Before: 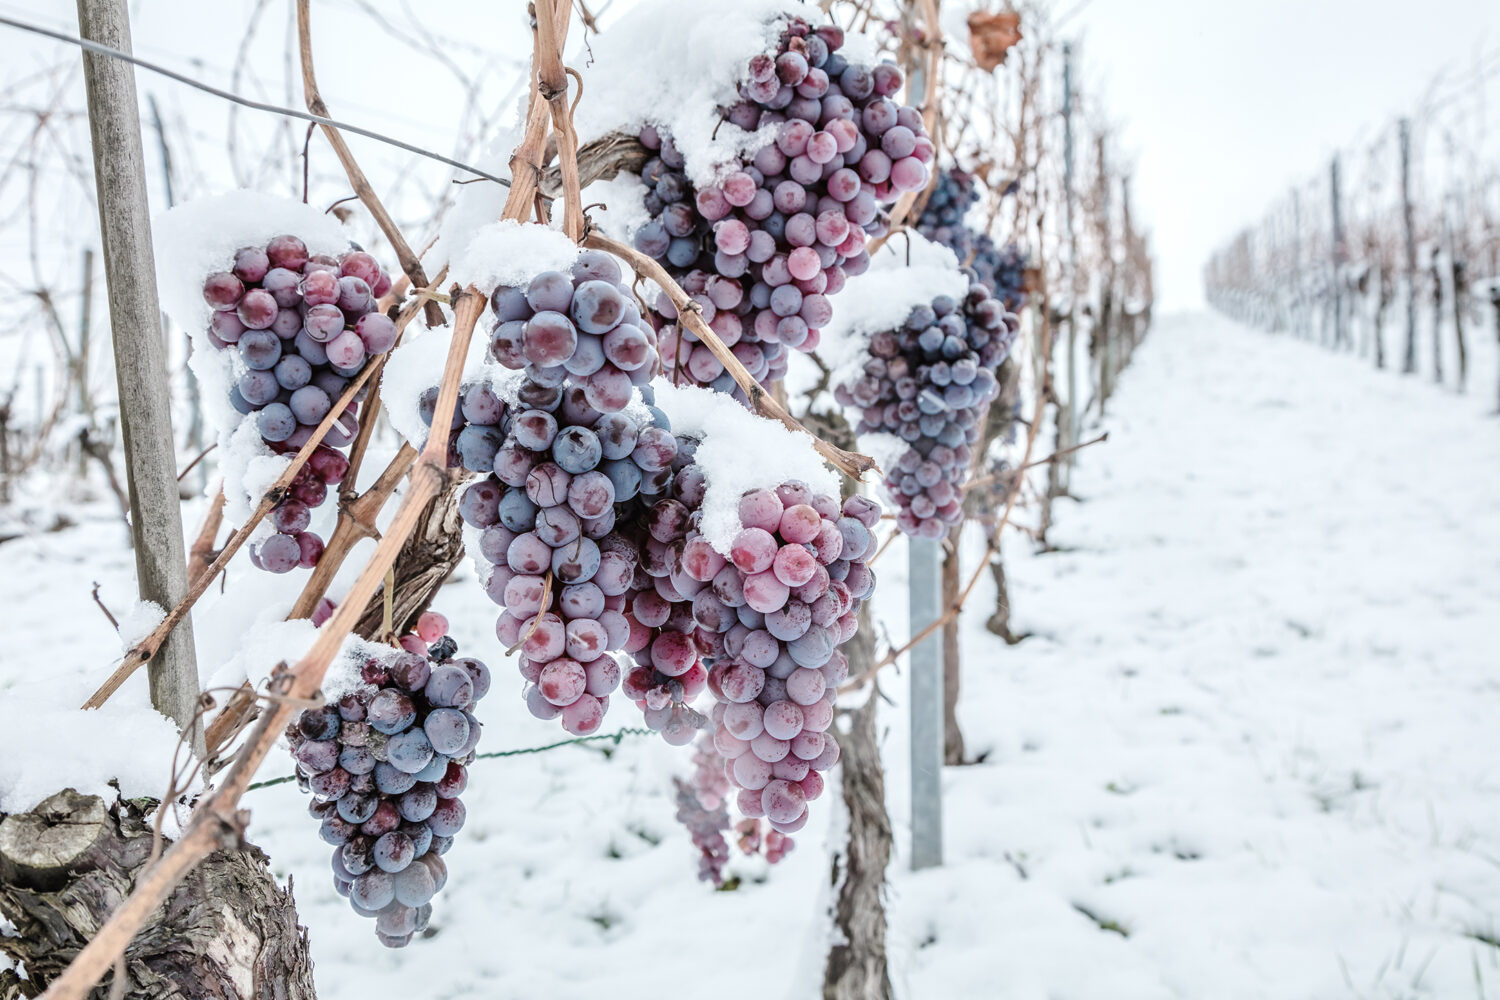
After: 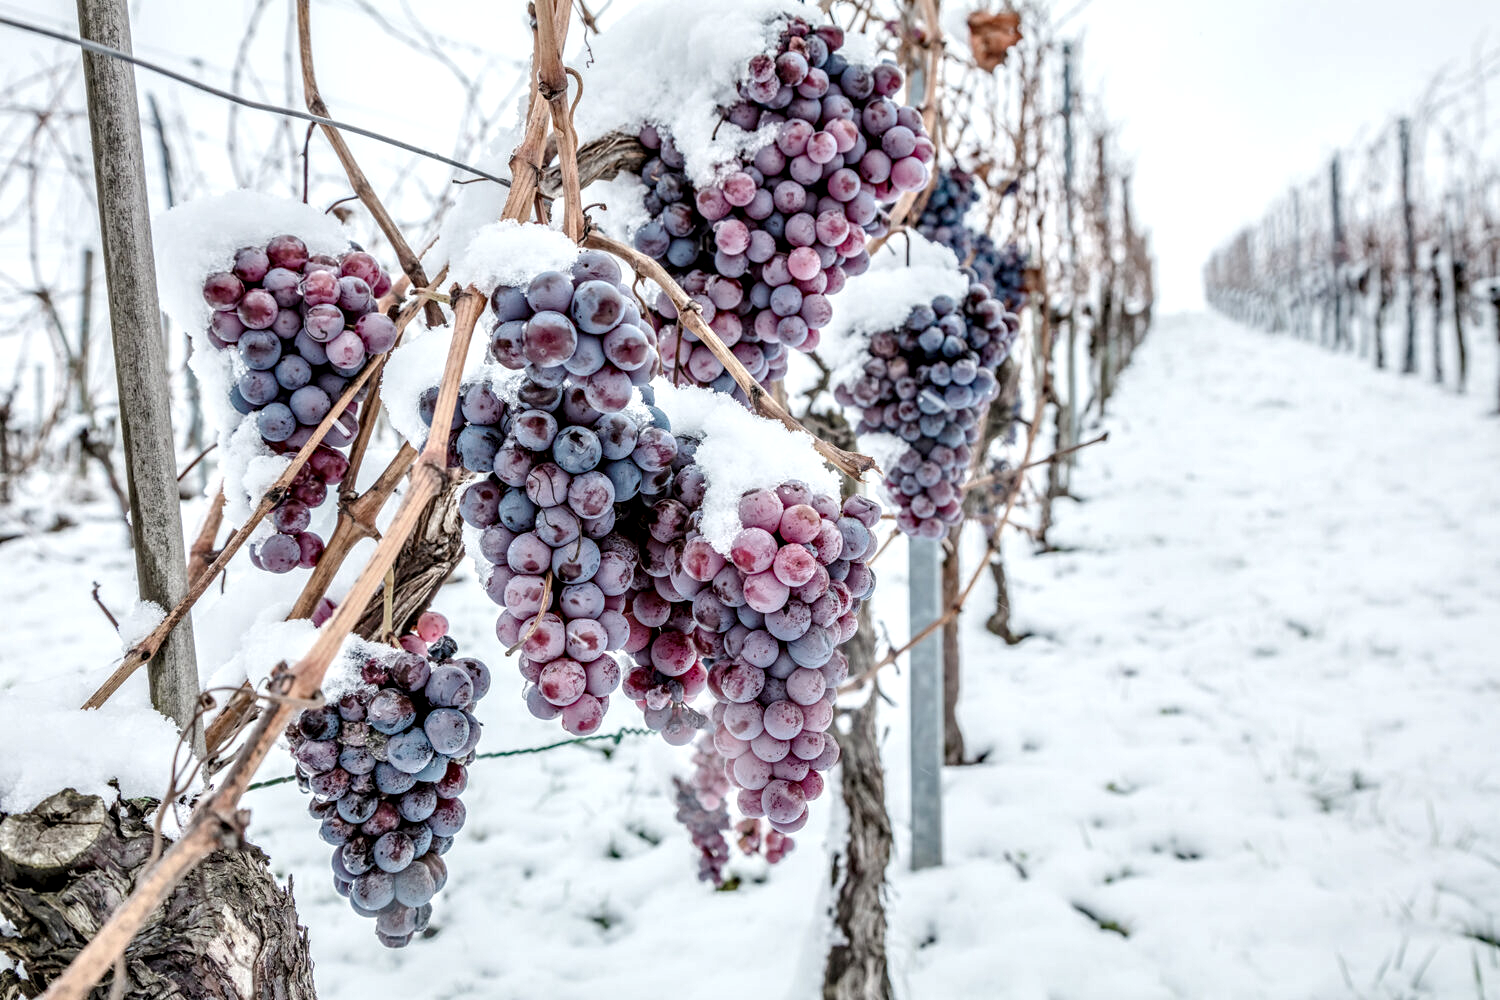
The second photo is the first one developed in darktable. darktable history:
local contrast: detail 150%
haze removal: compatibility mode true, adaptive false
tone equalizer: on, module defaults
